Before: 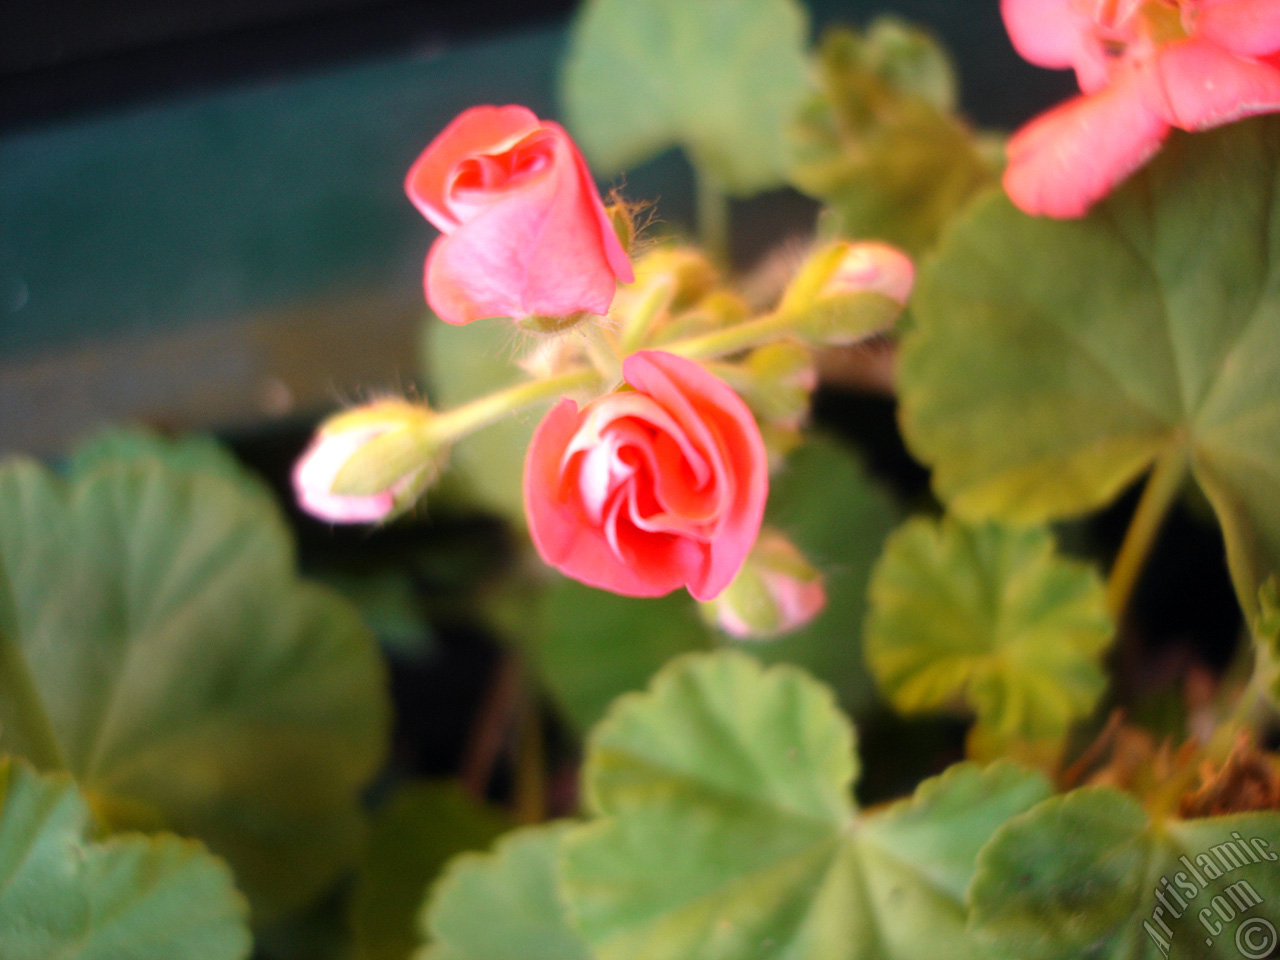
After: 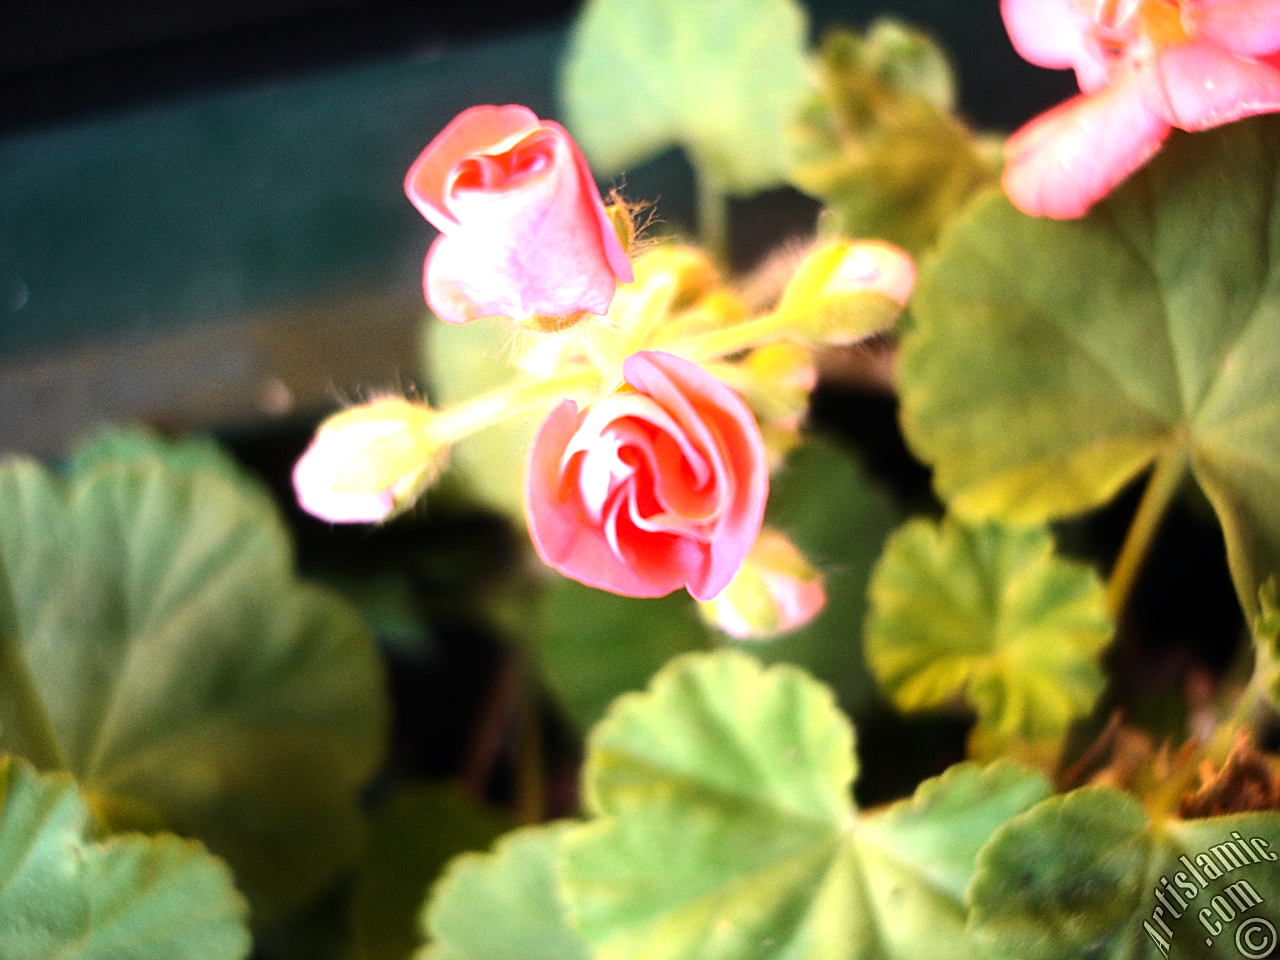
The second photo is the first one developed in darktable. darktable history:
exposure: exposure 0.2 EV, compensate highlight preservation false
tone equalizer: -8 EV -1.08 EV, -7 EV -1.01 EV, -6 EV -0.867 EV, -5 EV -0.578 EV, -3 EV 0.578 EV, -2 EV 0.867 EV, -1 EV 1.01 EV, +0 EV 1.08 EV, edges refinement/feathering 500, mask exposure compensation -1.57 EV, preserve details no
sharpen: on, module defaults
